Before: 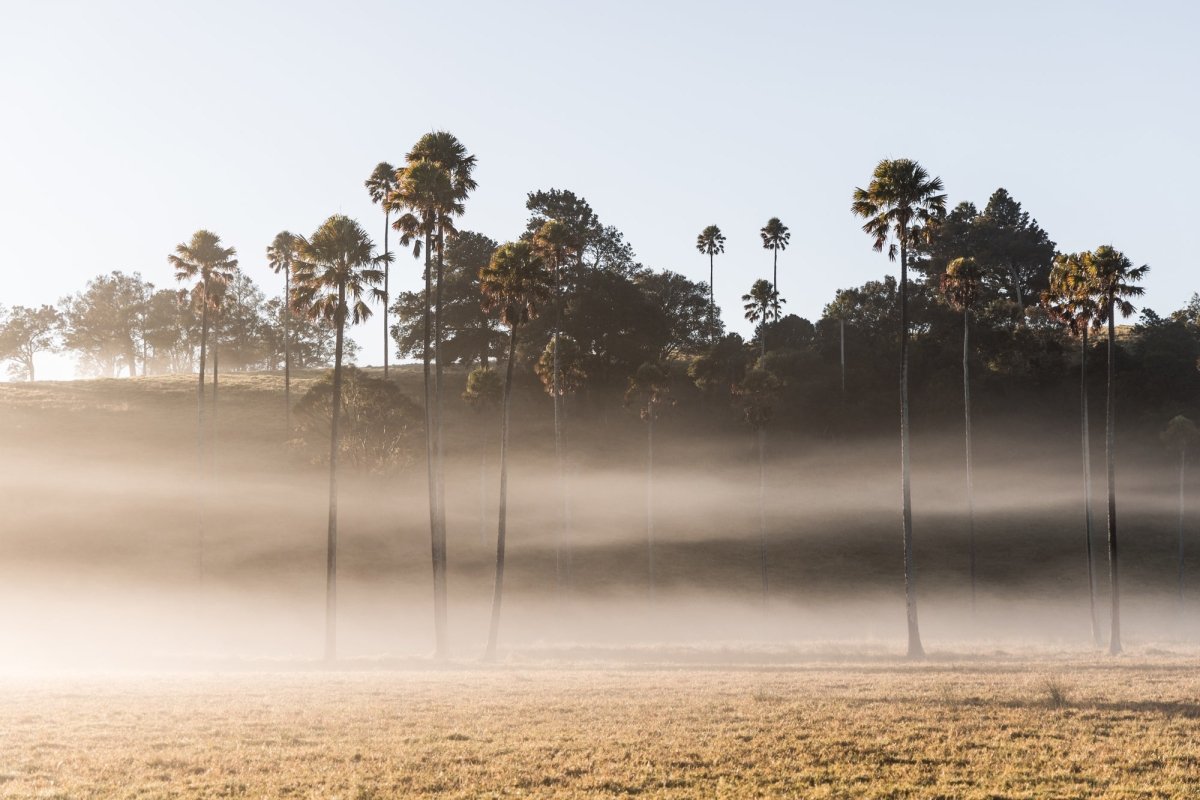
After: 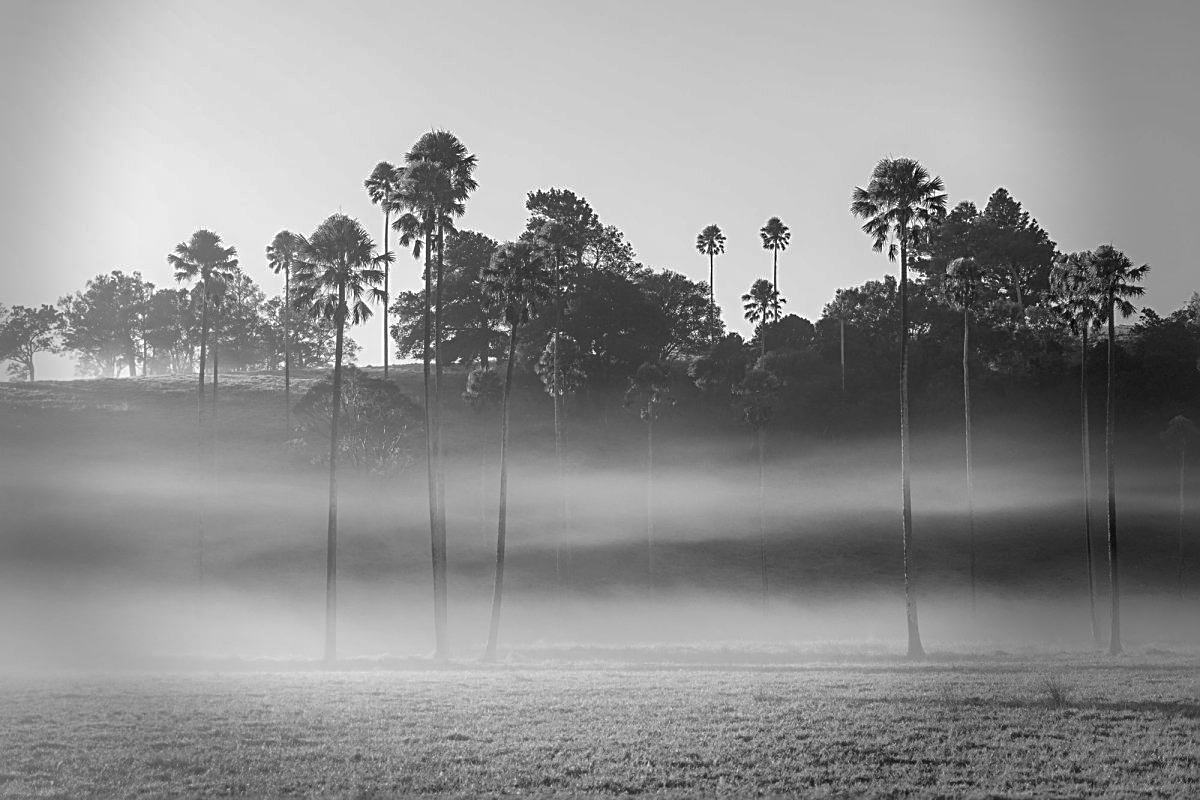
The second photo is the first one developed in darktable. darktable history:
sharpen: on, module defaults
contrast equalizer: y [[0.5, 0.5, 0.468, 0.5, 0.5, 0.5], [0.5 ×6], [0.5 ×6], [0 ×6], [0 ×6]]
vignetting: fall-off start 68.33%, fall-off radius 30%, saturation 0.042, center (-0.066, -0.311), width/height ratio 0.992, shape 0.85, dithering 8-bit output
shadows and highlights: shadows 40, highlights -60
monochrome: a 2.21, b -1.33, size 2.2
